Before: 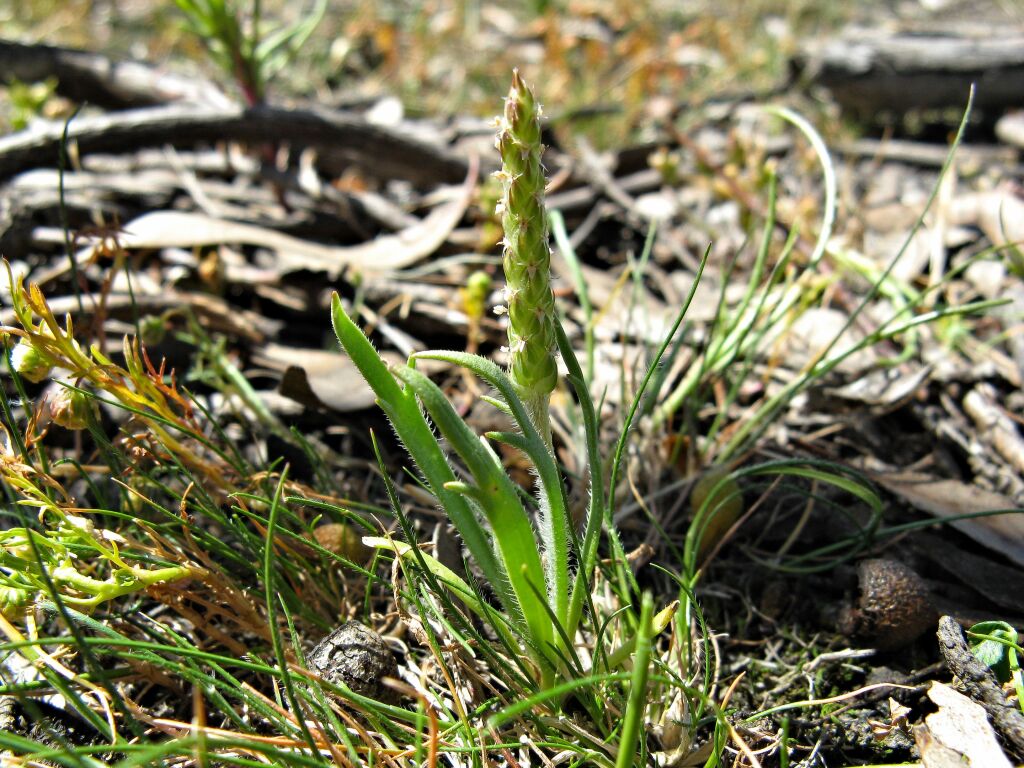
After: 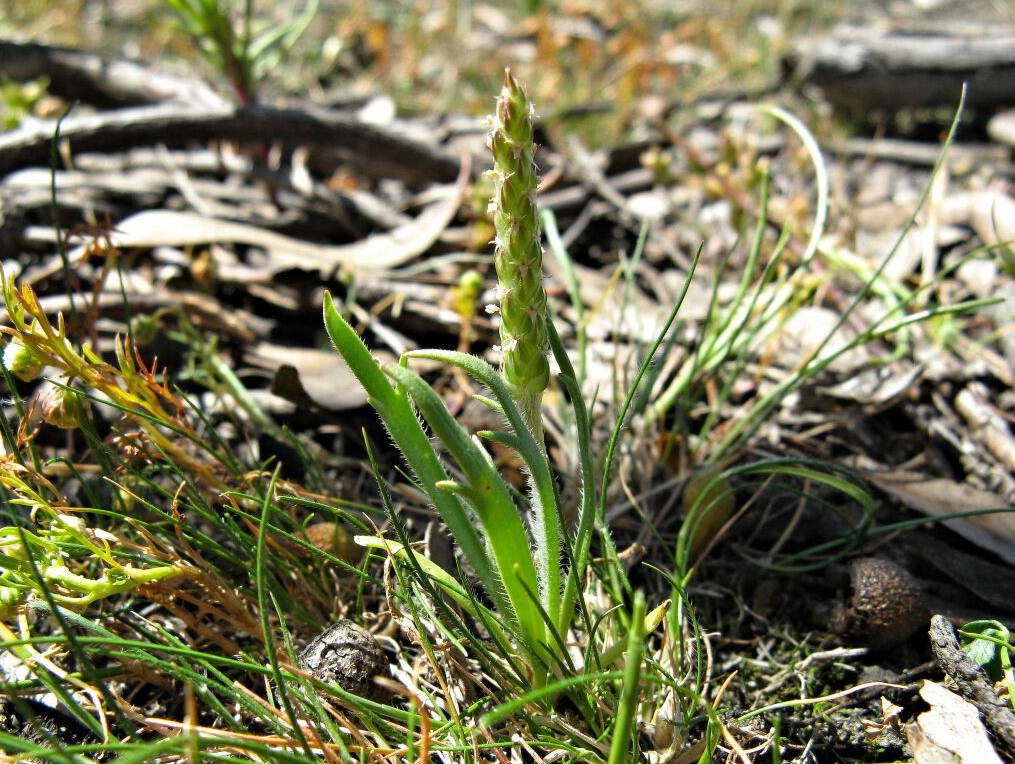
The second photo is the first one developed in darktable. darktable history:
crop and rotate: left 0.789%, top 0.139%, bottom 0.382%
